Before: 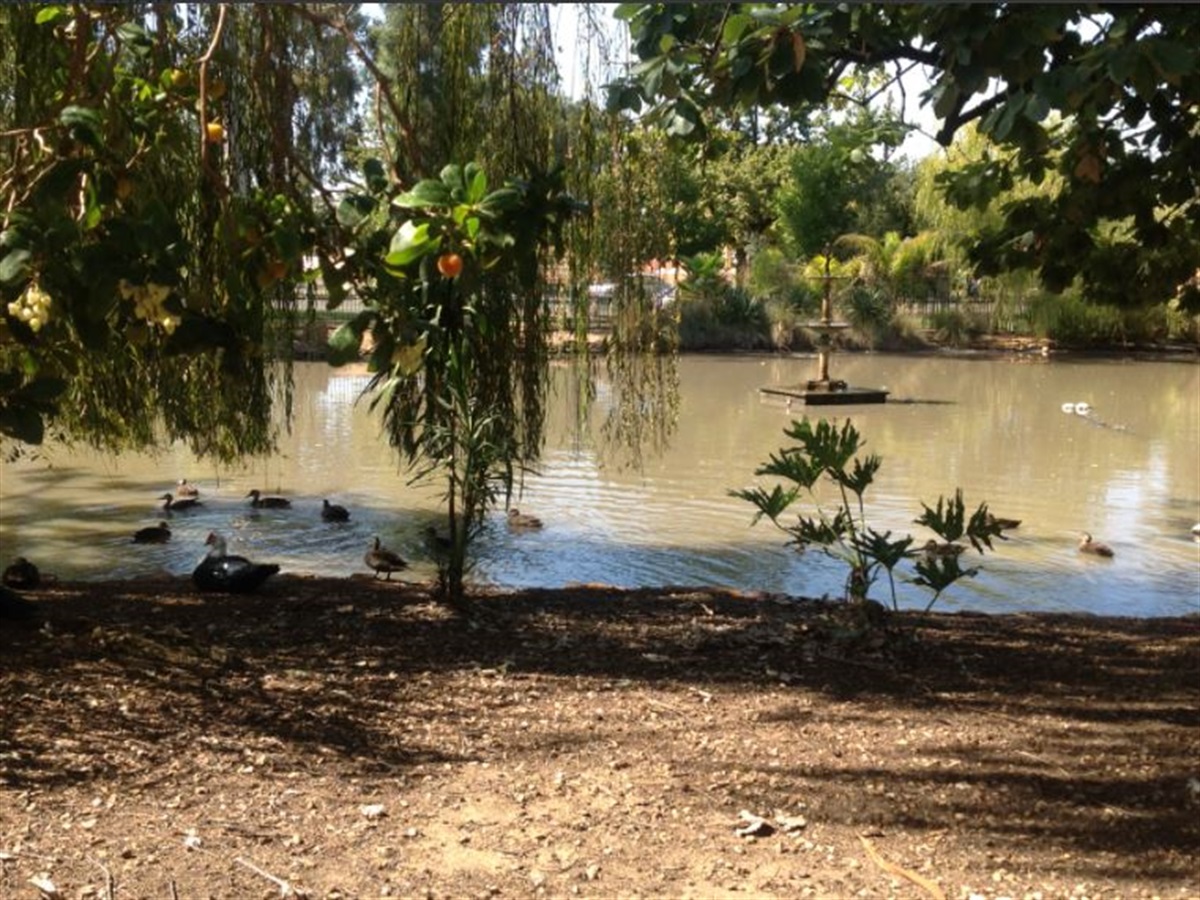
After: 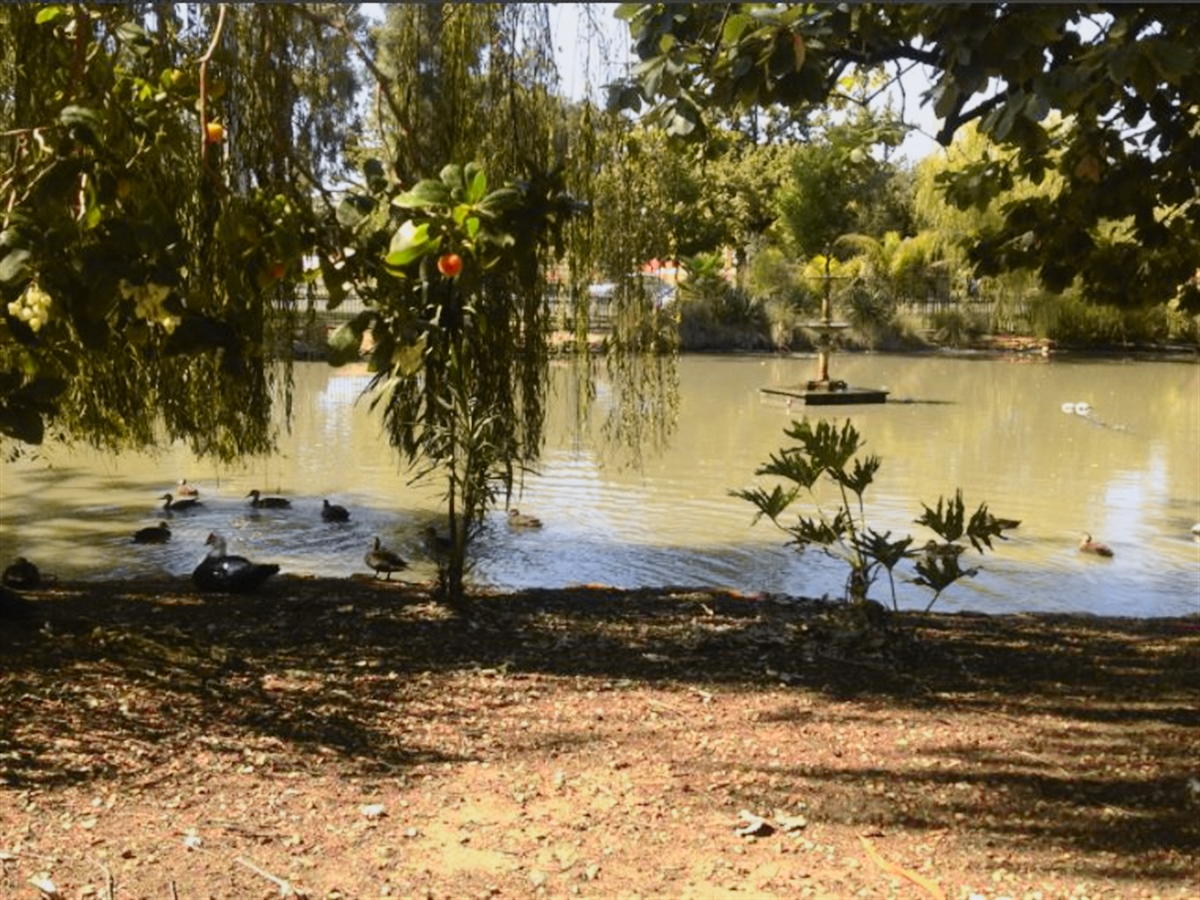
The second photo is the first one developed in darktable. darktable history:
exposure: exposure -0.116 EV, compensate exposure bias true, compensate highlight preservation false
white balance: red 0.98, blue 1.034
tone curve: curves: ch0 [(0, 0.017) (0.239, 0.277) (0.508, 0.593) (0.826, 0.855) (1, 0.945)]; ch1 [(0, 0) (0.401, 0.42) (0.442, 0.47) (0.492, 0.498) (0.511, 0.504) (0.555, 0.586) (0.681, 0.739) (1, 1)]; ch2 [(0, 0) (0.411, 0.433) (0.5, 0.504) (0.545, 0.574) (1, 1)], color space Lab, independent channels, preserve colors none
